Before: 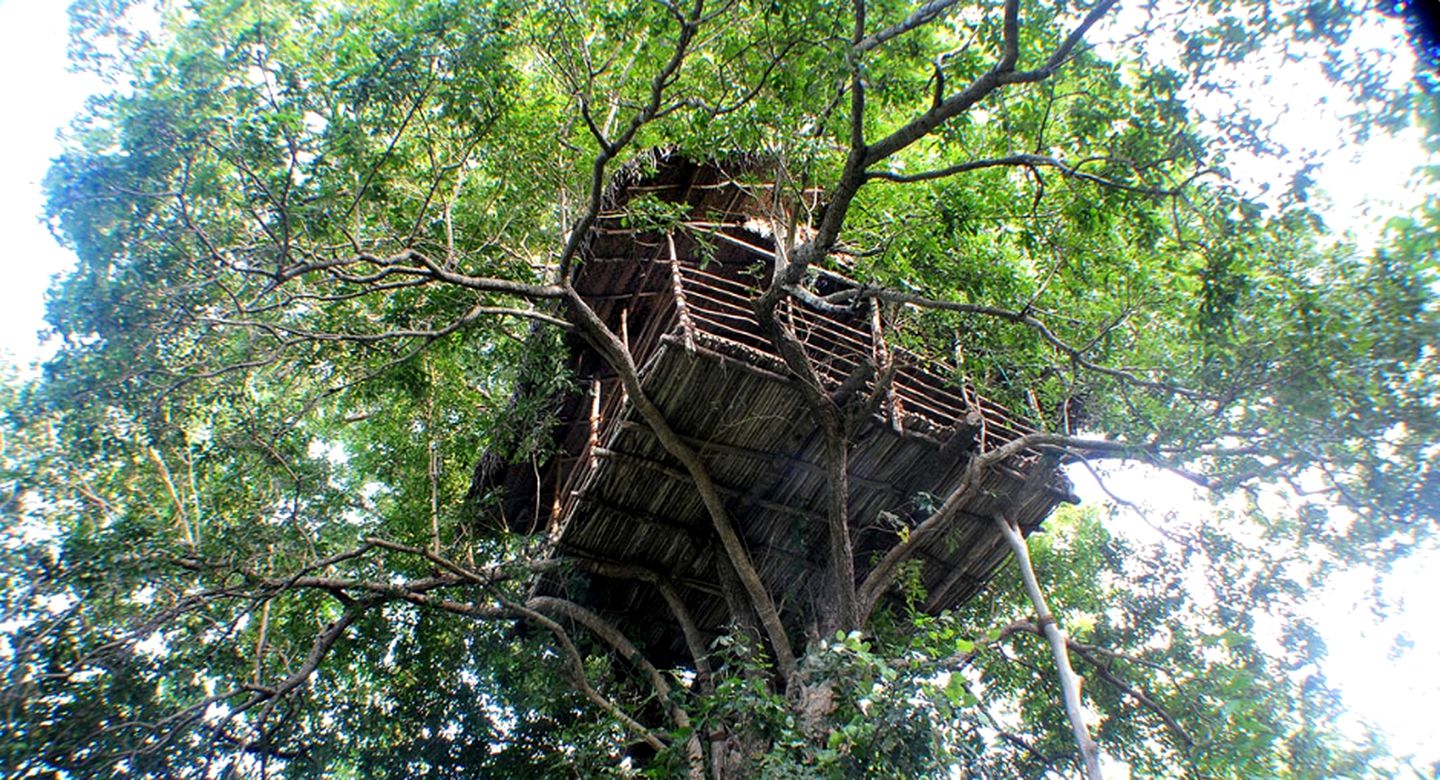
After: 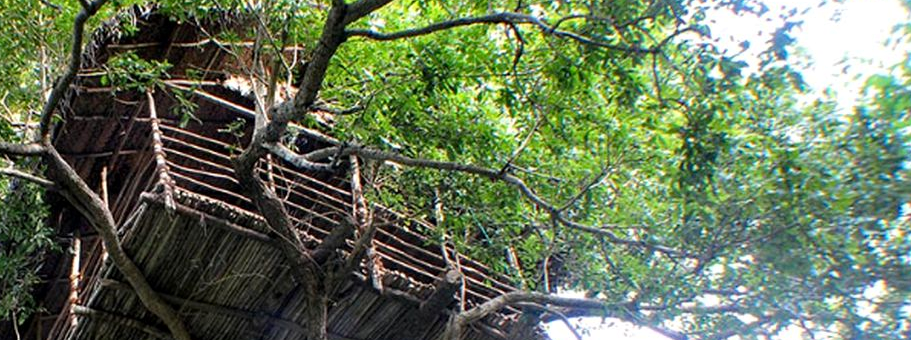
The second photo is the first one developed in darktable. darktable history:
exposure: compensate highlight preservation false
crop: left 36.176%, top 18.317%, right 0.55%, bottom 38.047%
haze removal: strength 0.25, distance 0.244, compatibility mode true, adaptive false
